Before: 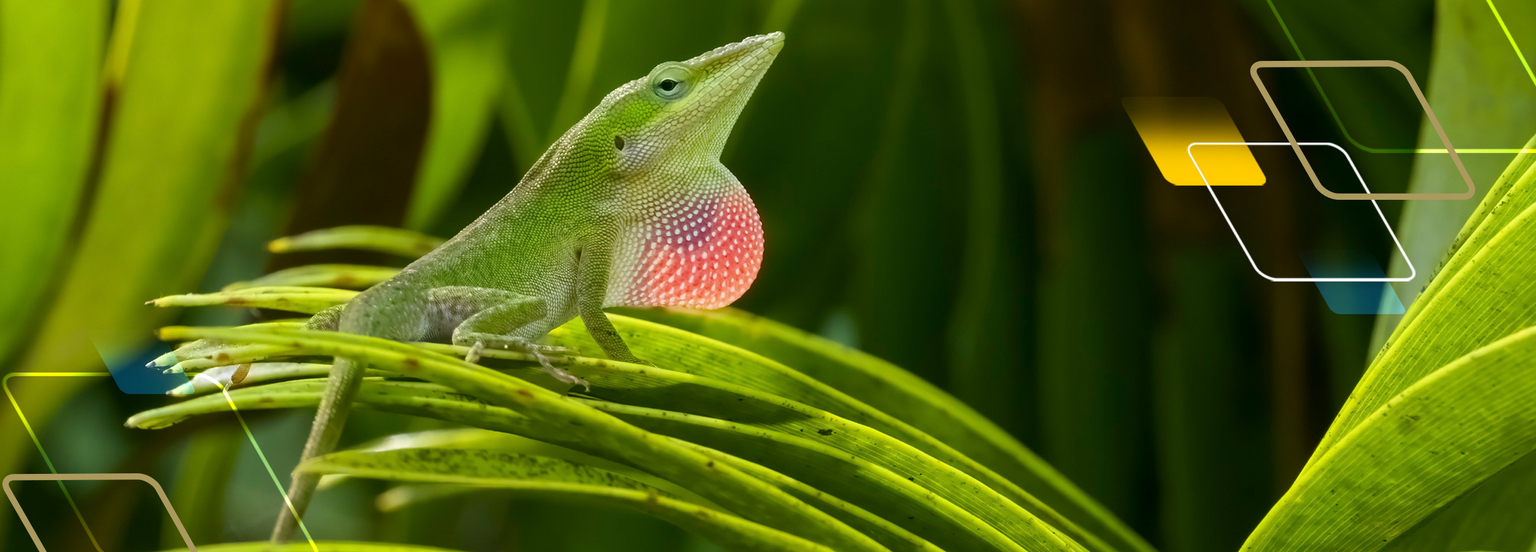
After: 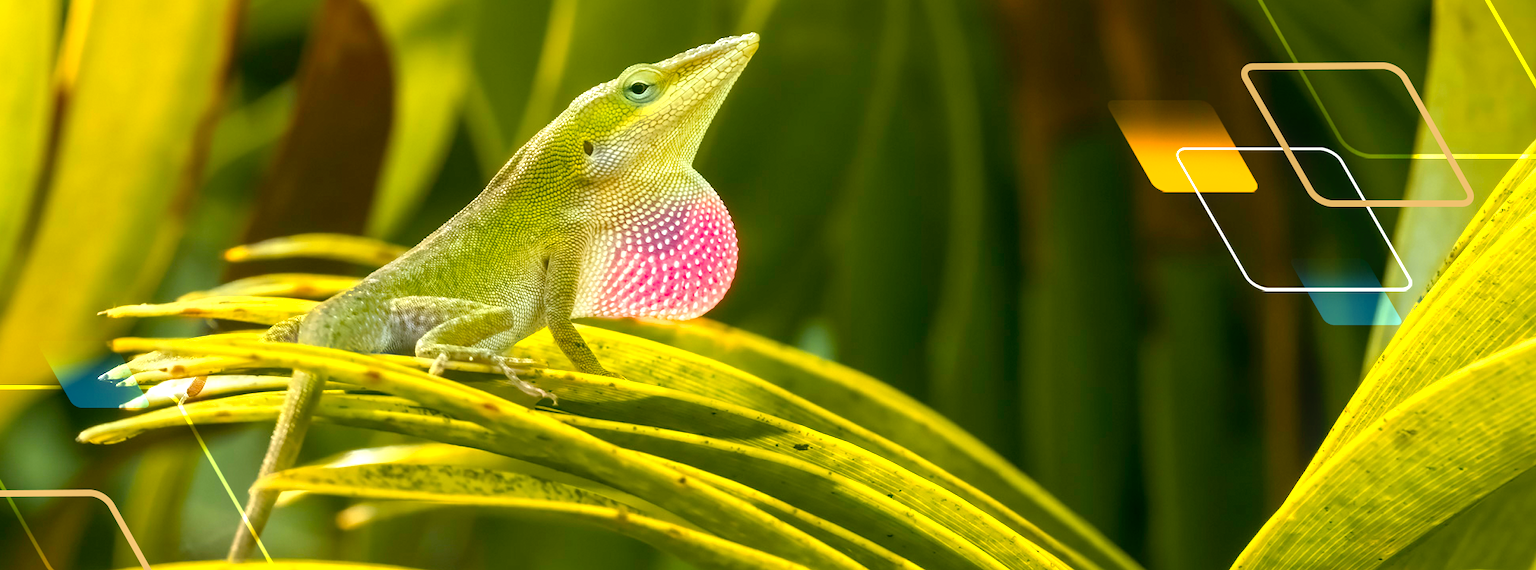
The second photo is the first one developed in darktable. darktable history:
crop and rotate: left 3.33%
color zones: curves: ch1 [(0.235, 0.558) (0.75, 0.5)]; ch2 [(0.25, 0.462) (0.749, 0.457)], mix 33.56%
exposure: black level correction 0.001, exposure 0.966 EV, compensate highlight preservation false
local contrast: detail 109%
